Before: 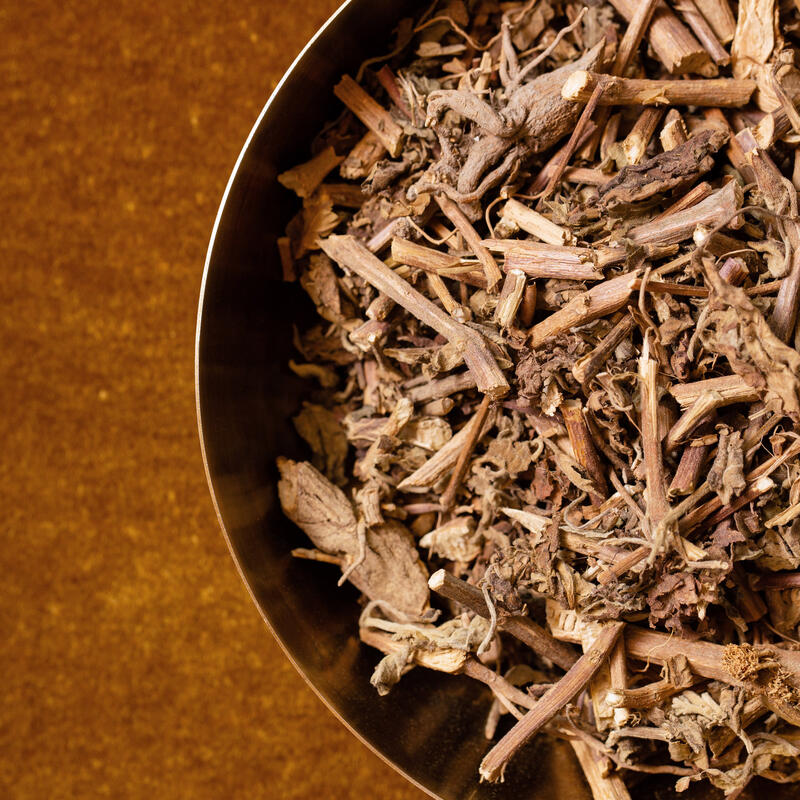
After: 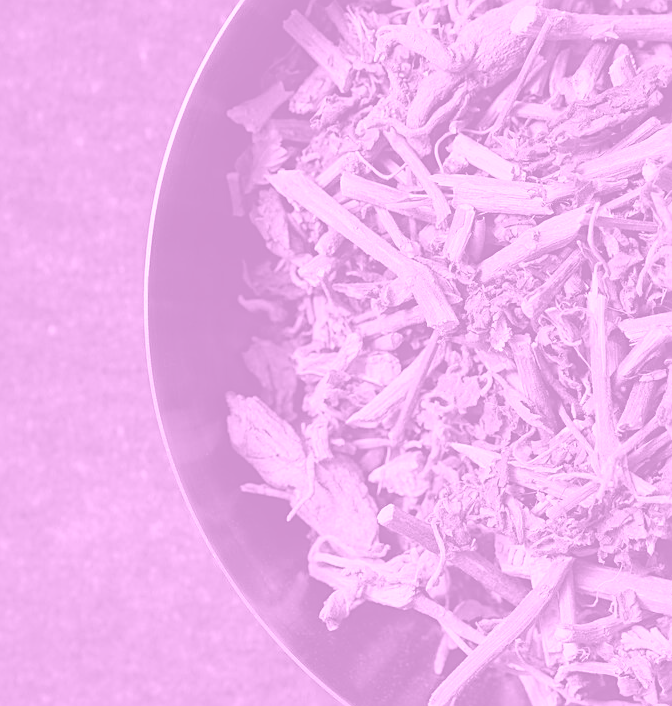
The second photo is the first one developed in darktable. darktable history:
colorize: hue 331.2°, saturation 75%, source mix 30.28%, lightness 70.52%, version 1
color correction: highlights a* 3.84, highlights b* 5.07
crop: left 6.446%, top 8.188%, right 9.538%, bottom 3.548%
sharpen: on, module defaults
